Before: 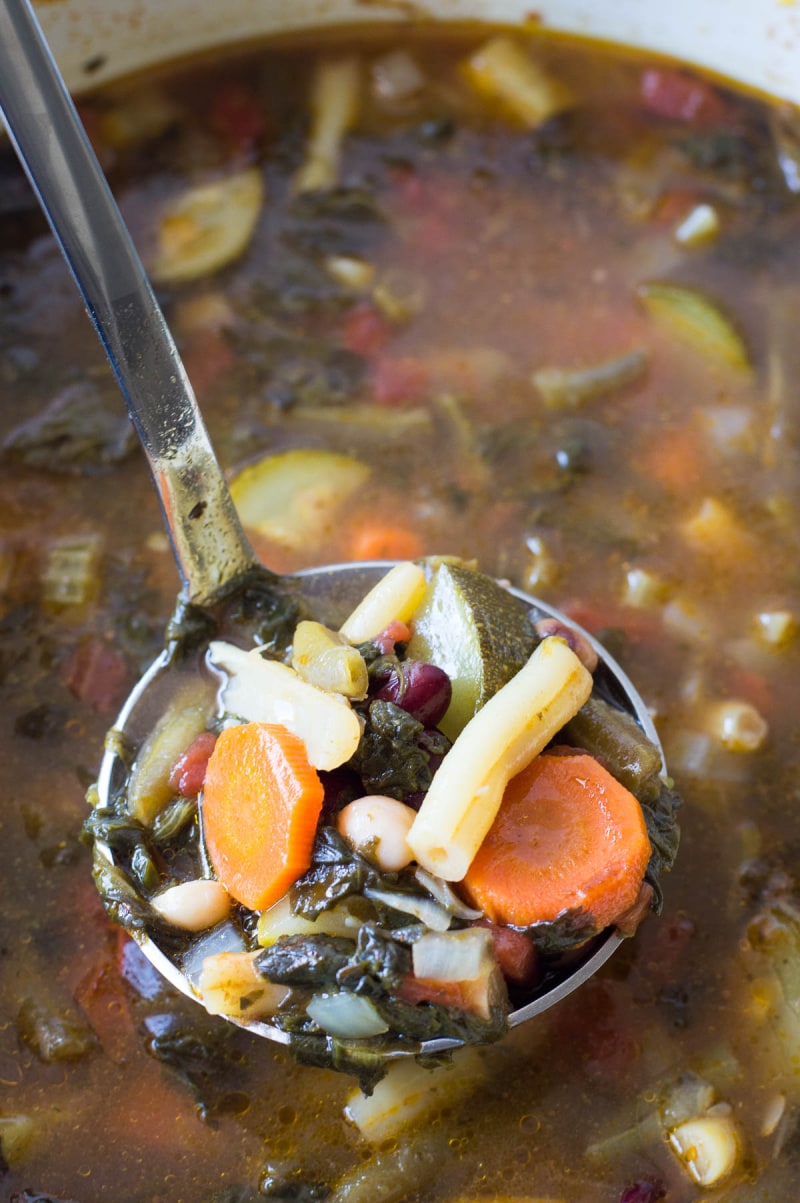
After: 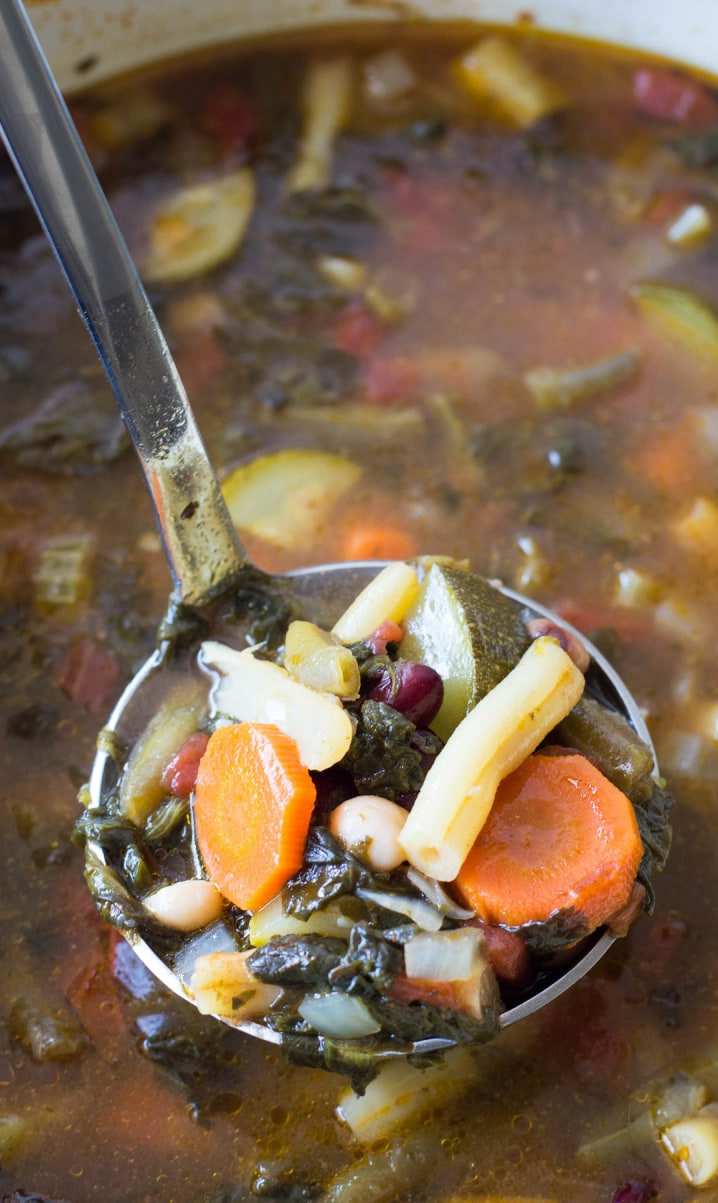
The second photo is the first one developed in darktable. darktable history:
crop and rotate: left 1.096%, right 9.066%
tone equalizer: edges refinement/feathering 500, mask exposure compensation -1.57 EV, preserve details guided filter
